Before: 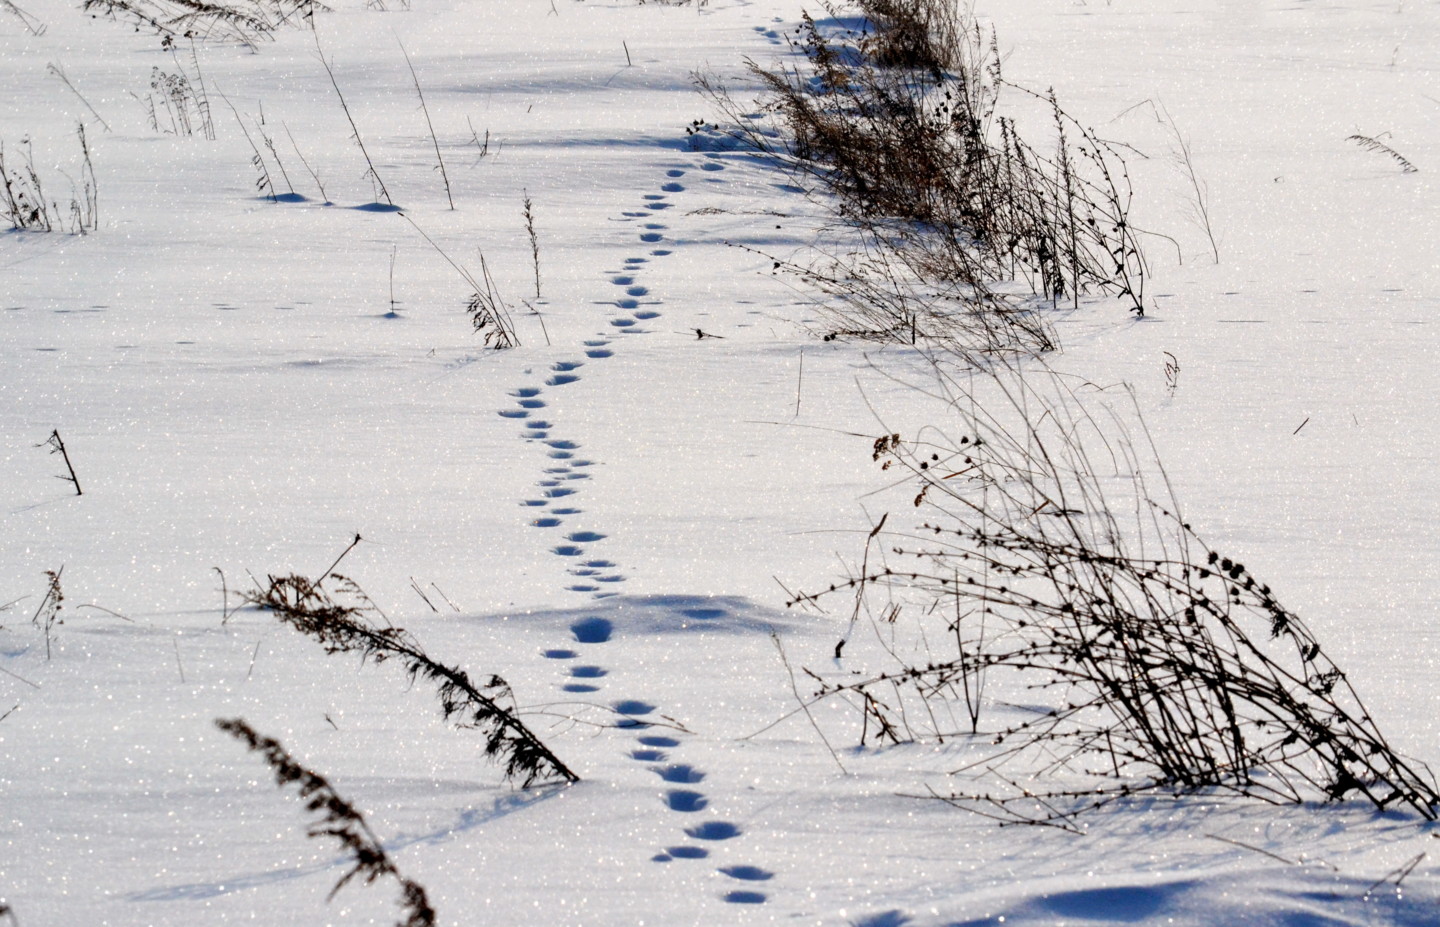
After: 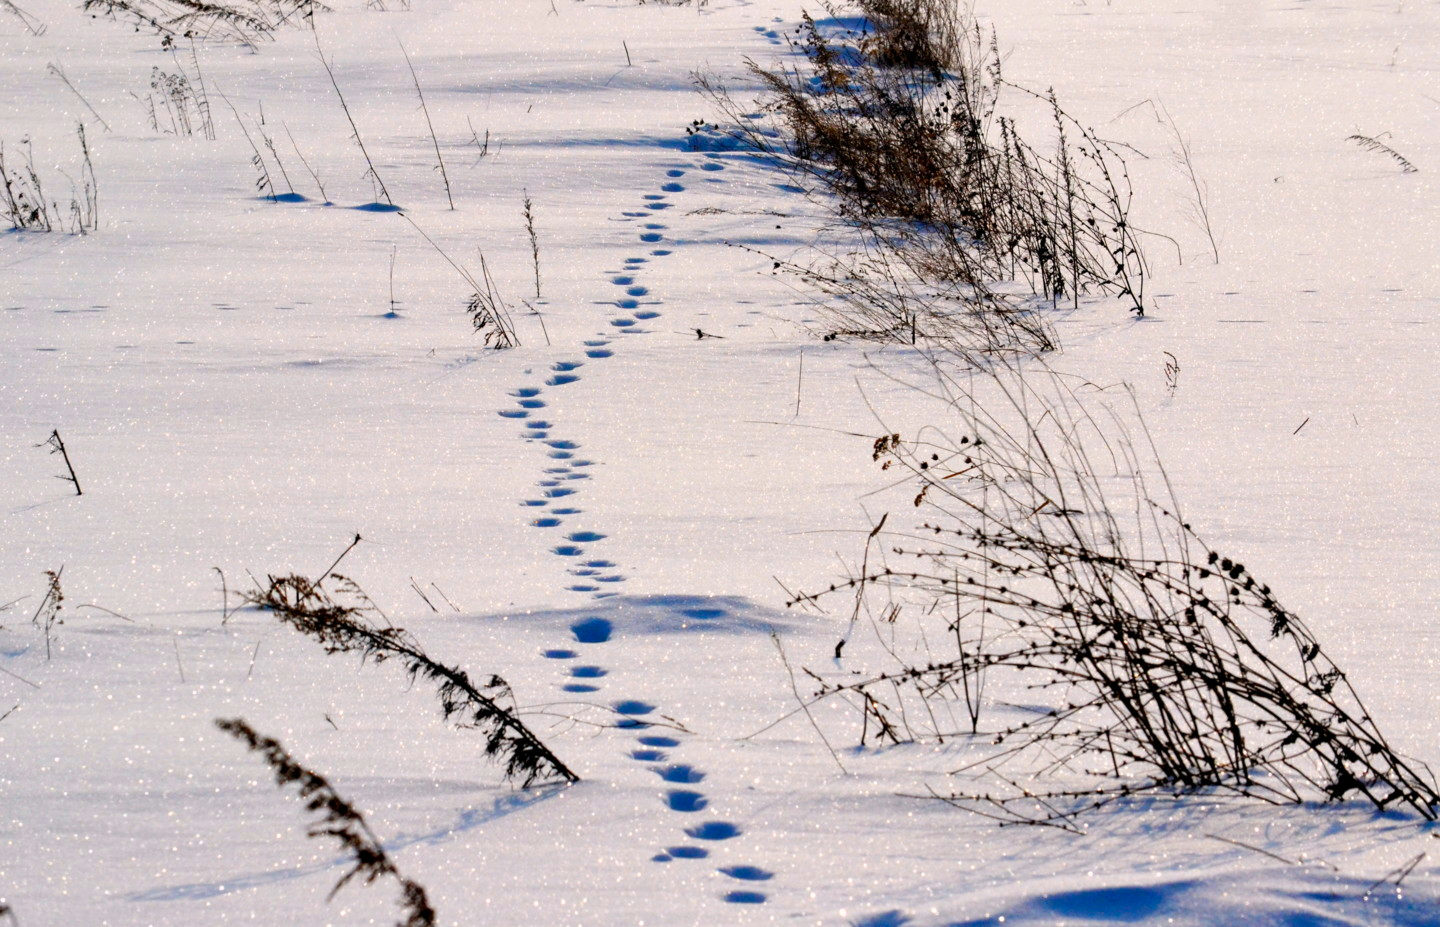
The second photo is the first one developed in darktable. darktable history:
color balance rgb: highlights gain › chroma 0.908%, highlights gain › hue 28.71°, linear chroma grading › global chroma 20.467%, perceptual saturation grading › global saturation 2.092%, perceptual saturation grading › highlights -2.002%, perceptual saturation grading › mid-tones 4.576%, perceptual saturation grading › shadows 7.994%, global vibrance 20%
